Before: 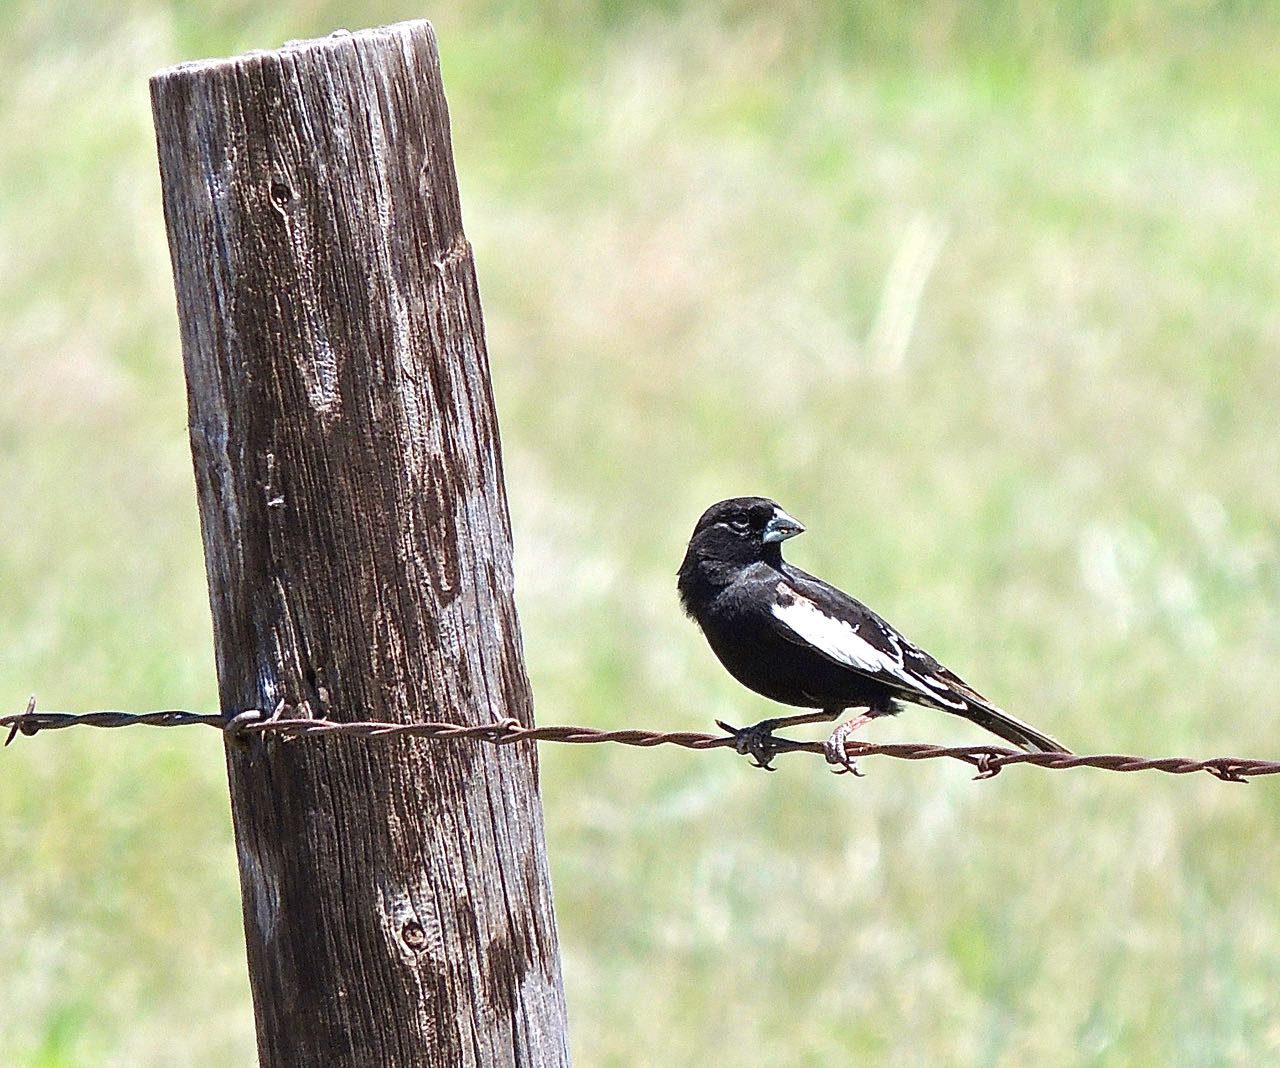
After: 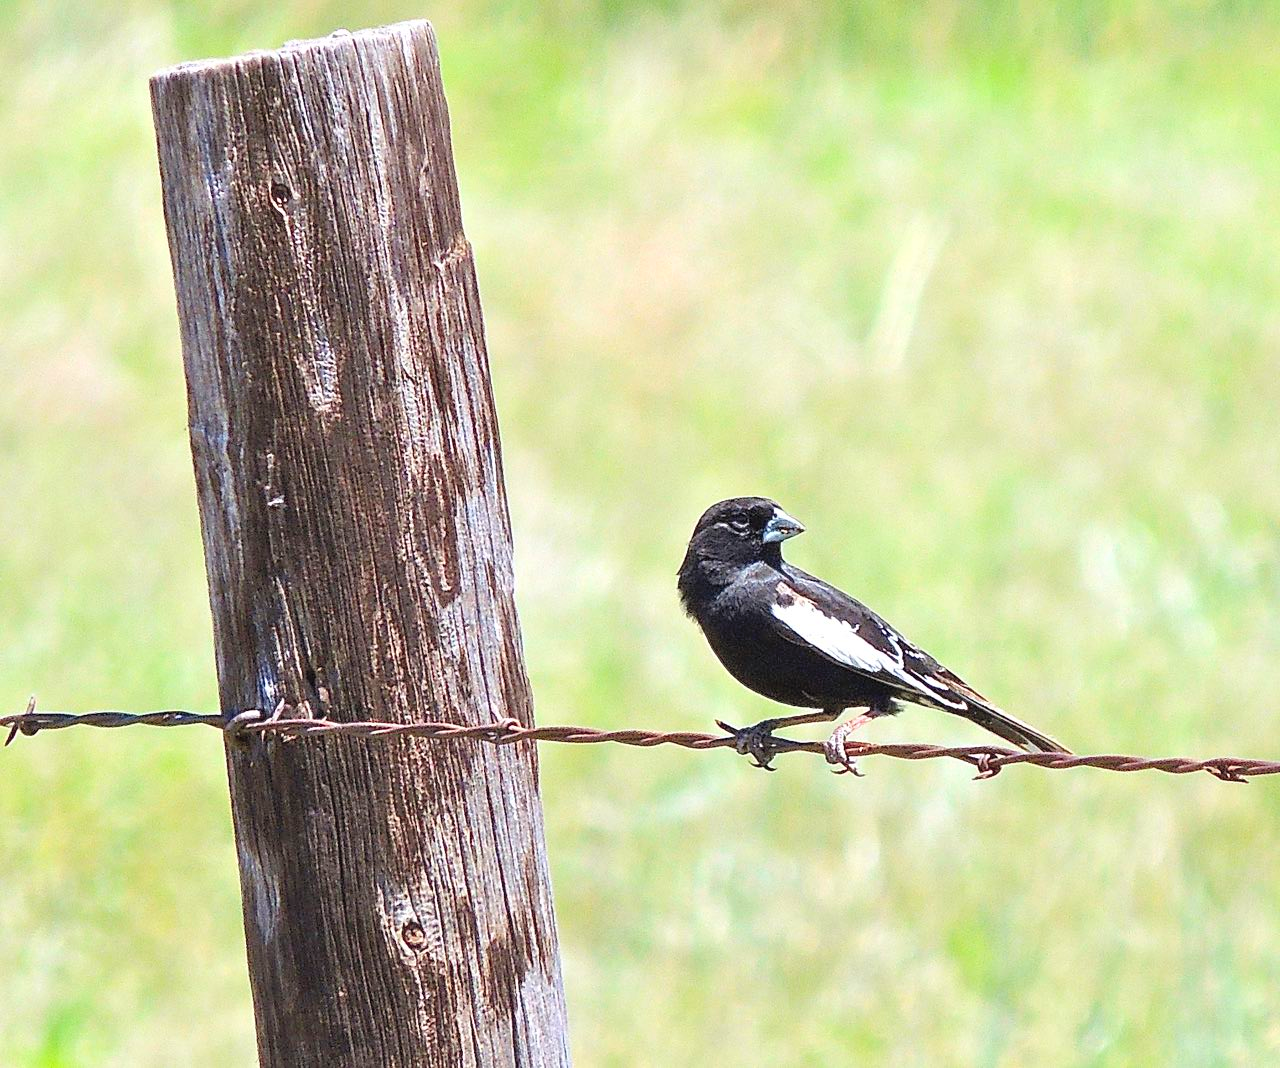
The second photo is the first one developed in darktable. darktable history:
contrast brightness saturation: contrast 0.066, brightness 0.178, saturation 0.401
